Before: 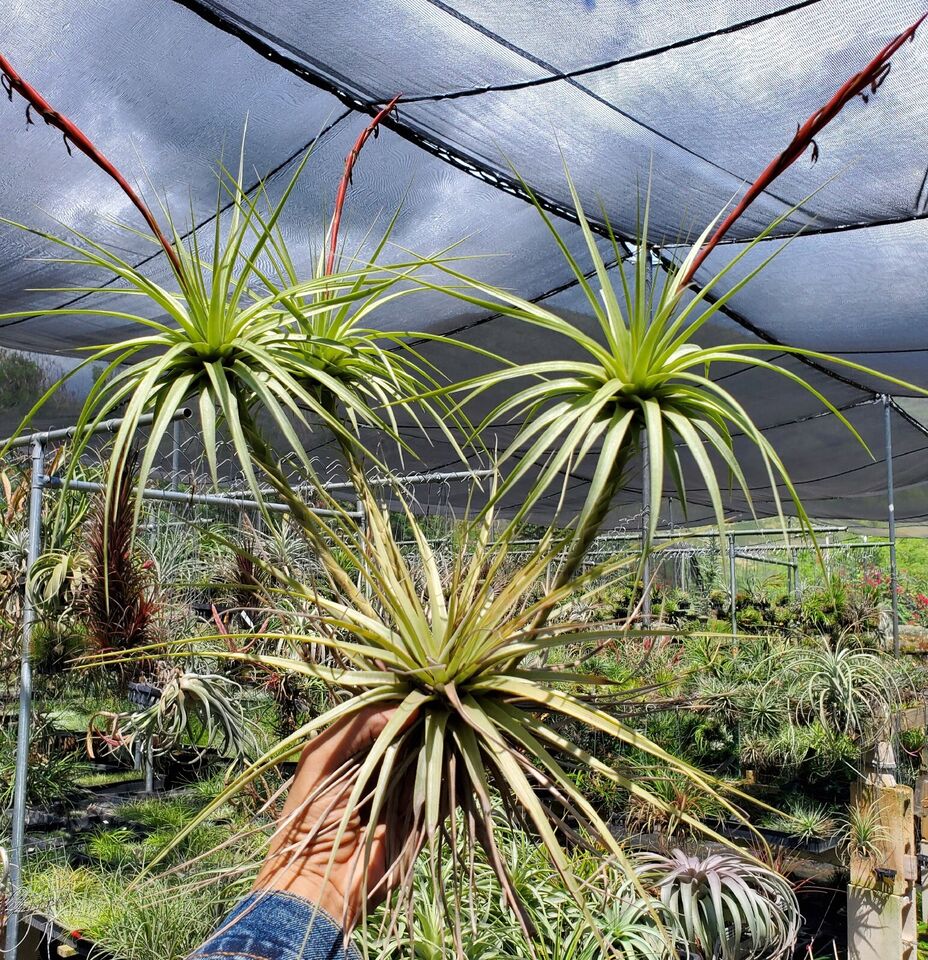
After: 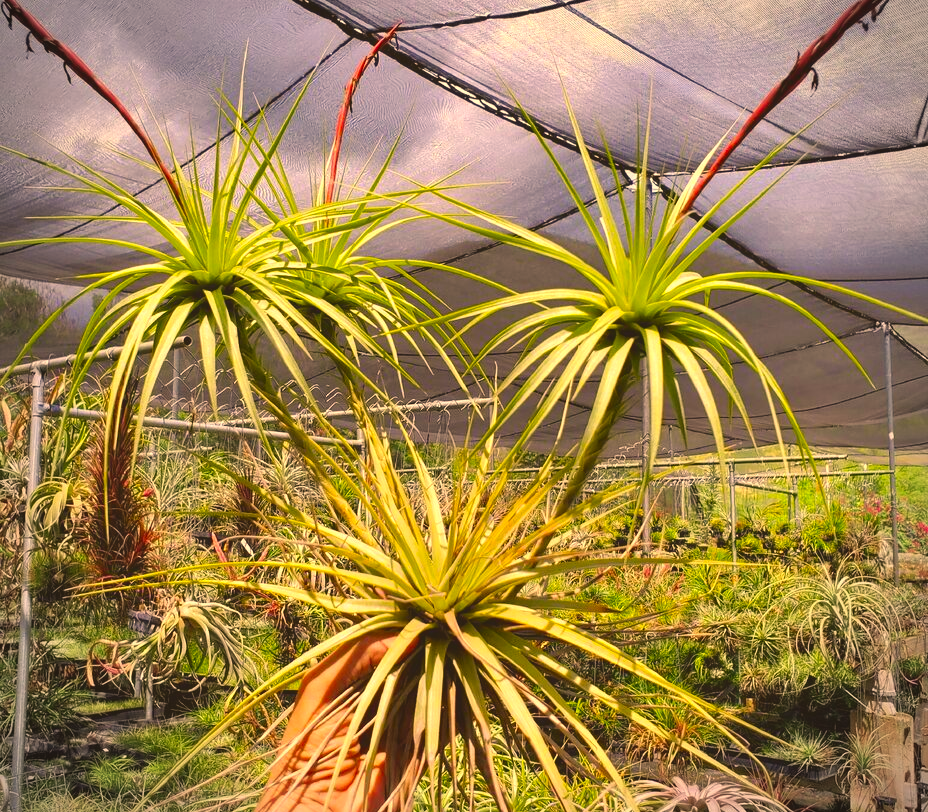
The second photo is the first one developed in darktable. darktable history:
color correction: highlights a* 18.42, highlights b* 34.82, shadows a* 1.7, shadows b* 6.78, saturation 1.02
exposure: black level correction -0.002, exposure 0.704 EV, compensate highlight preservation false
contrast brightness saturation: contrast -0.209, saturation 0.187
crop: top 7.56%, bottom 7.85%
vignetting: brightness -0.575, unbound false
